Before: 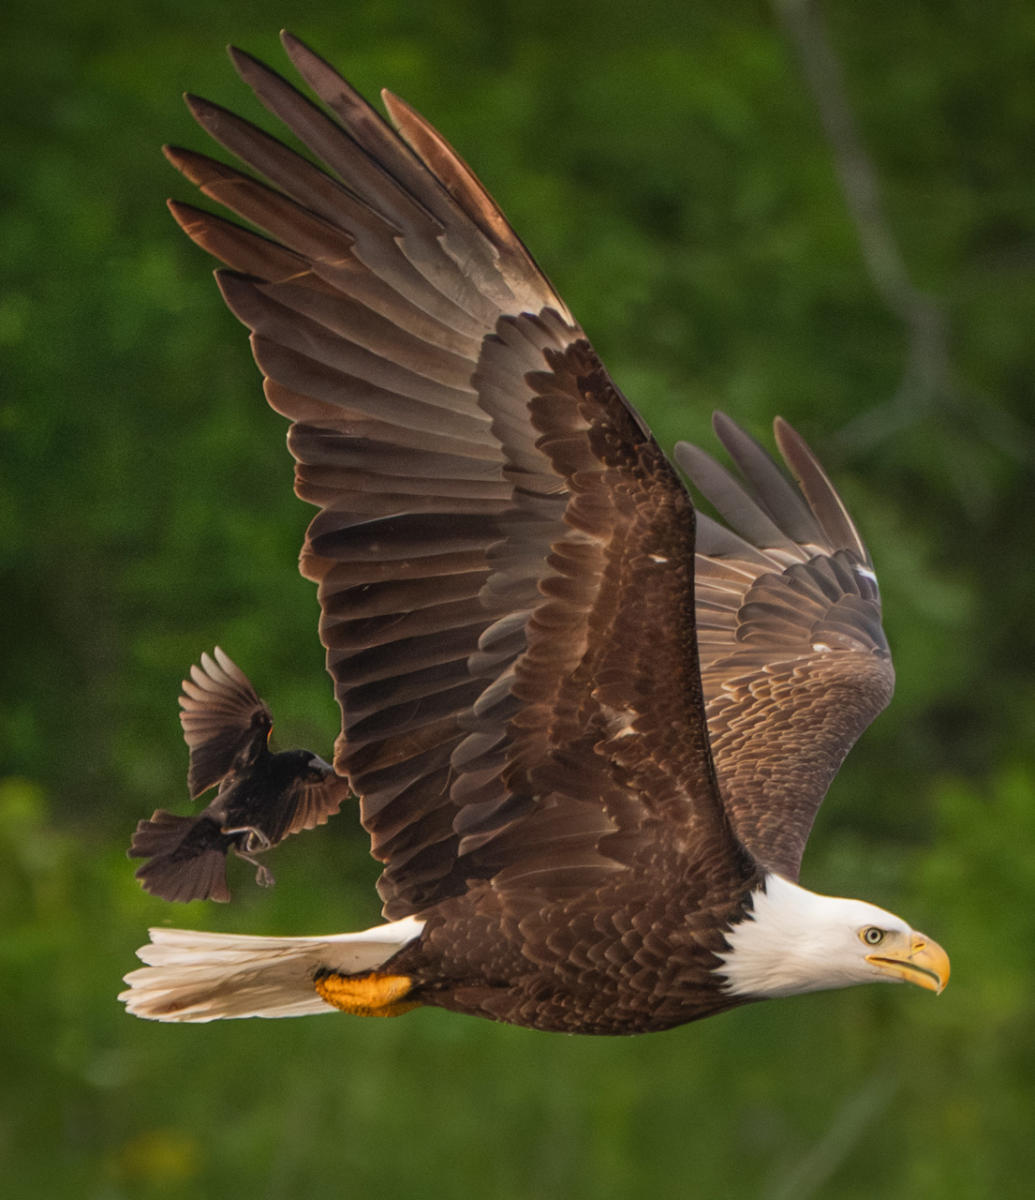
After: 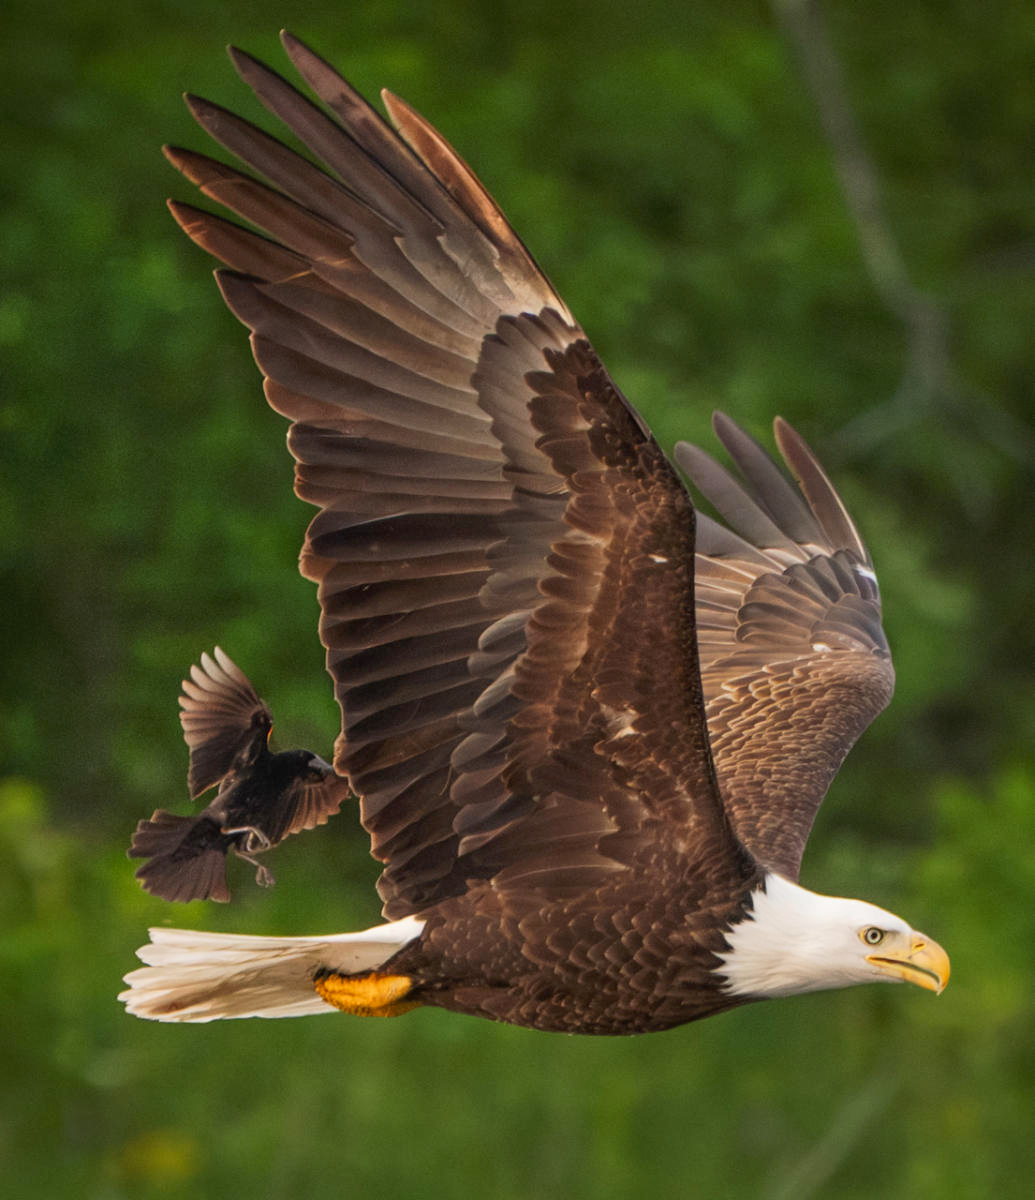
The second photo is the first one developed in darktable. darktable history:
exposure: black level correction 0.003, exposure 0.39 EV, compensate exposure bias true, compensate highlight preservation false
tone curve: curves: ch0 [(0, 0.014) (0.036, 0.047) (0.15, 0.156) (0.27, 0.258) (0.511, 0.506) (0.761, 0.741) (1, 0.919)]; ch1 [(0, 0) (0.179, 0.173) (0.322, 0.32) (0.429, 0.431) (0.502, 0.5) (0.519, 0.522) (0.562, 0.575) (0.631, 0.65) (0.72, 0.692) (1, 1)]; ch2 [(0, 0) (0.29, 0.295) (0.404, 0.436) (0.497, 0.498) (0.533, 0.556) (0.599, 0.607) (0.696, 0.707) (1, 1)], preserve colors none
